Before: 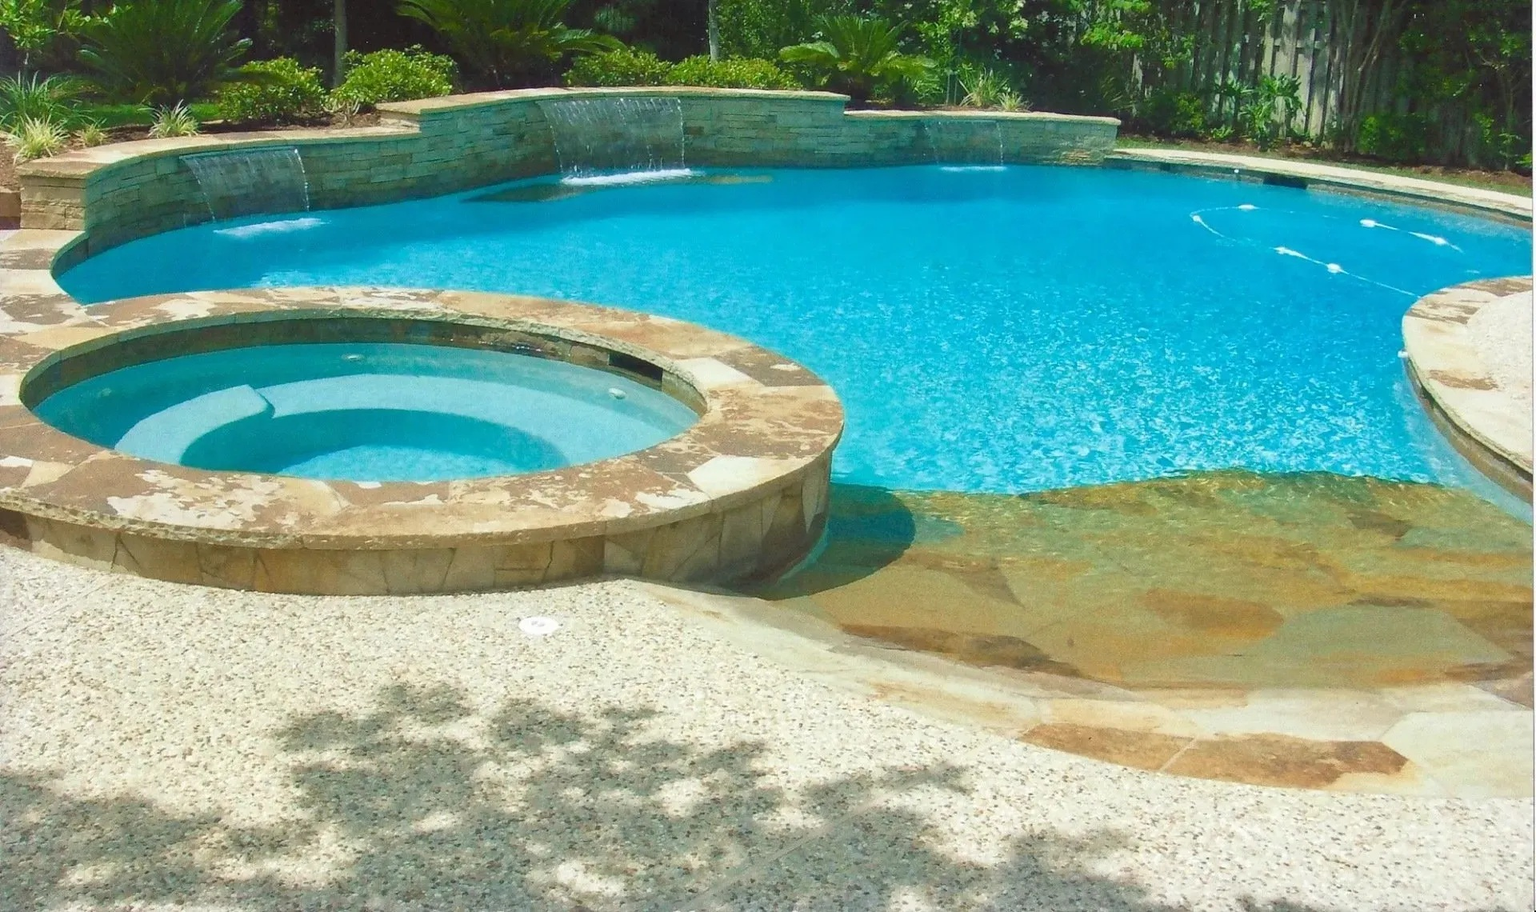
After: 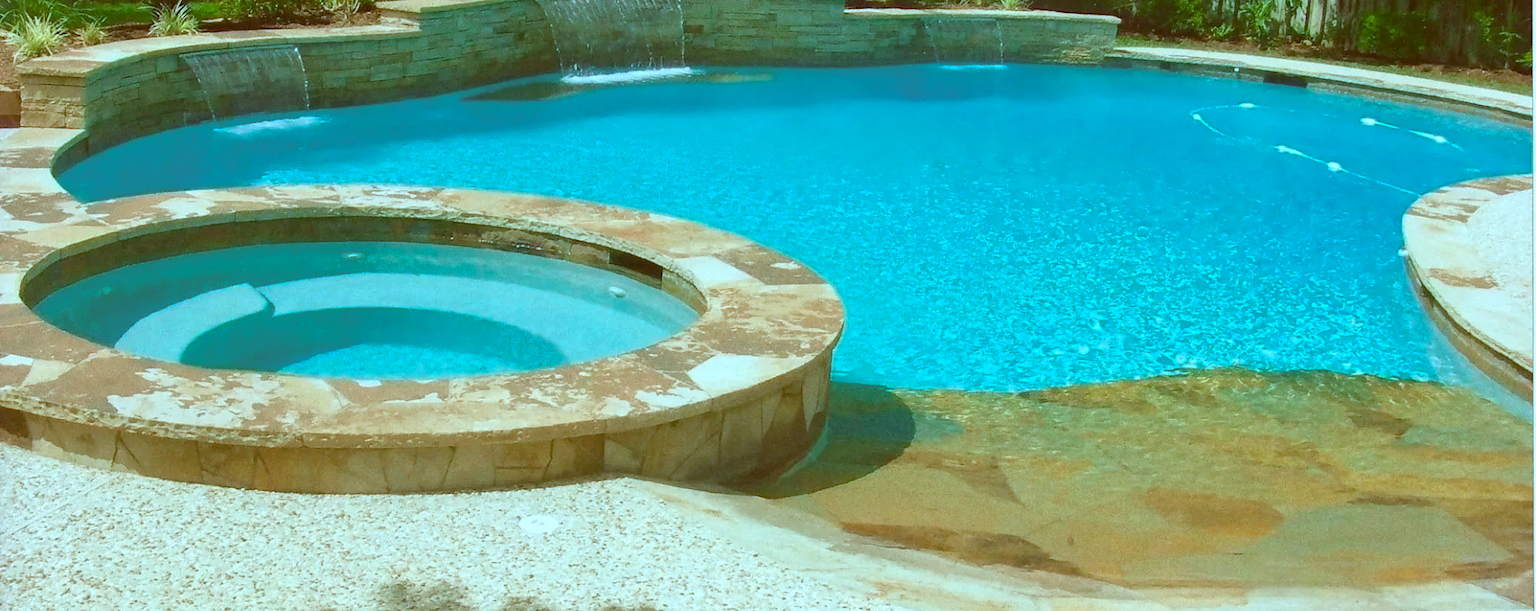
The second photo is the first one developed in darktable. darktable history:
color correction: highlights a* -14.7, highlights b* -16.74, shadows a* 10.29, shadows b* 29.17
crop: top 11.179%, bottom 21.754%
color calibration: illuminant same as pipeline (D50), adaptation none (bypass), x 0.333, y 0.334, temperature 5004.52 K
